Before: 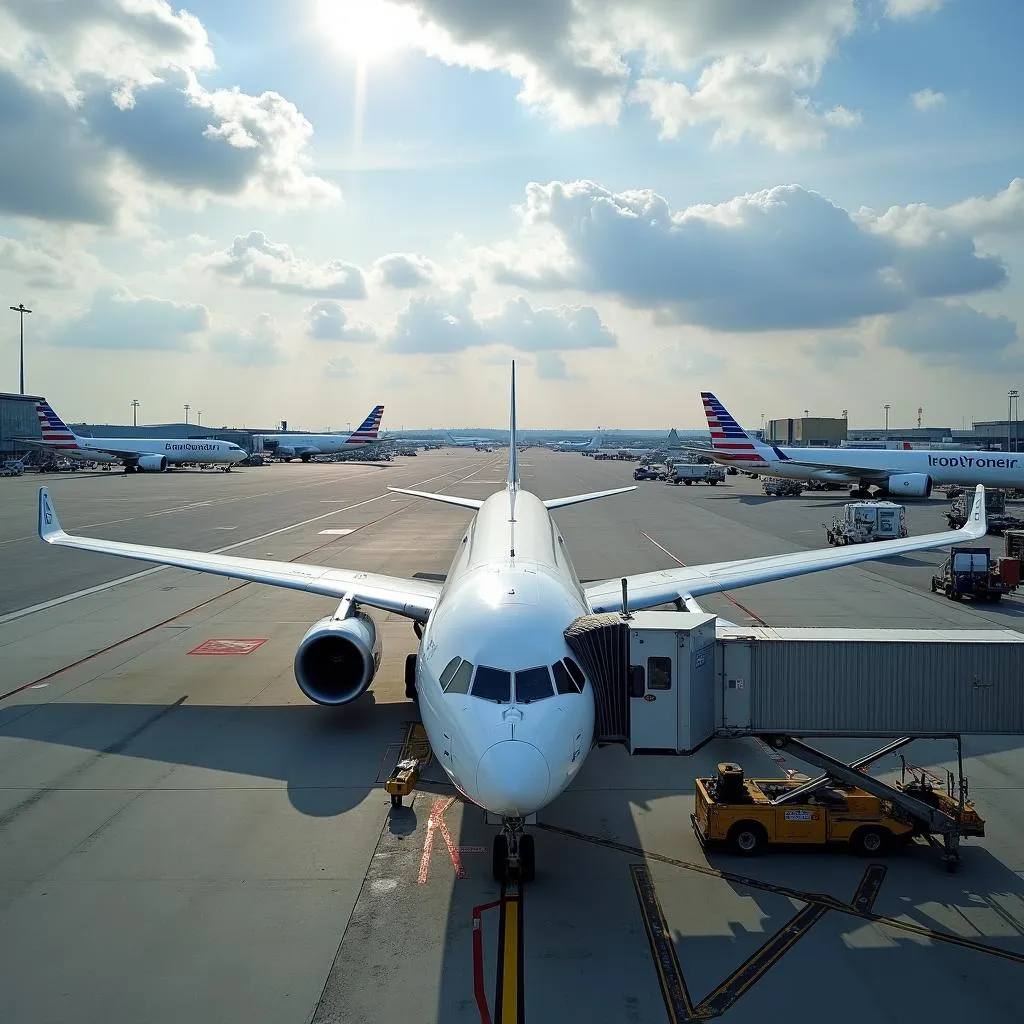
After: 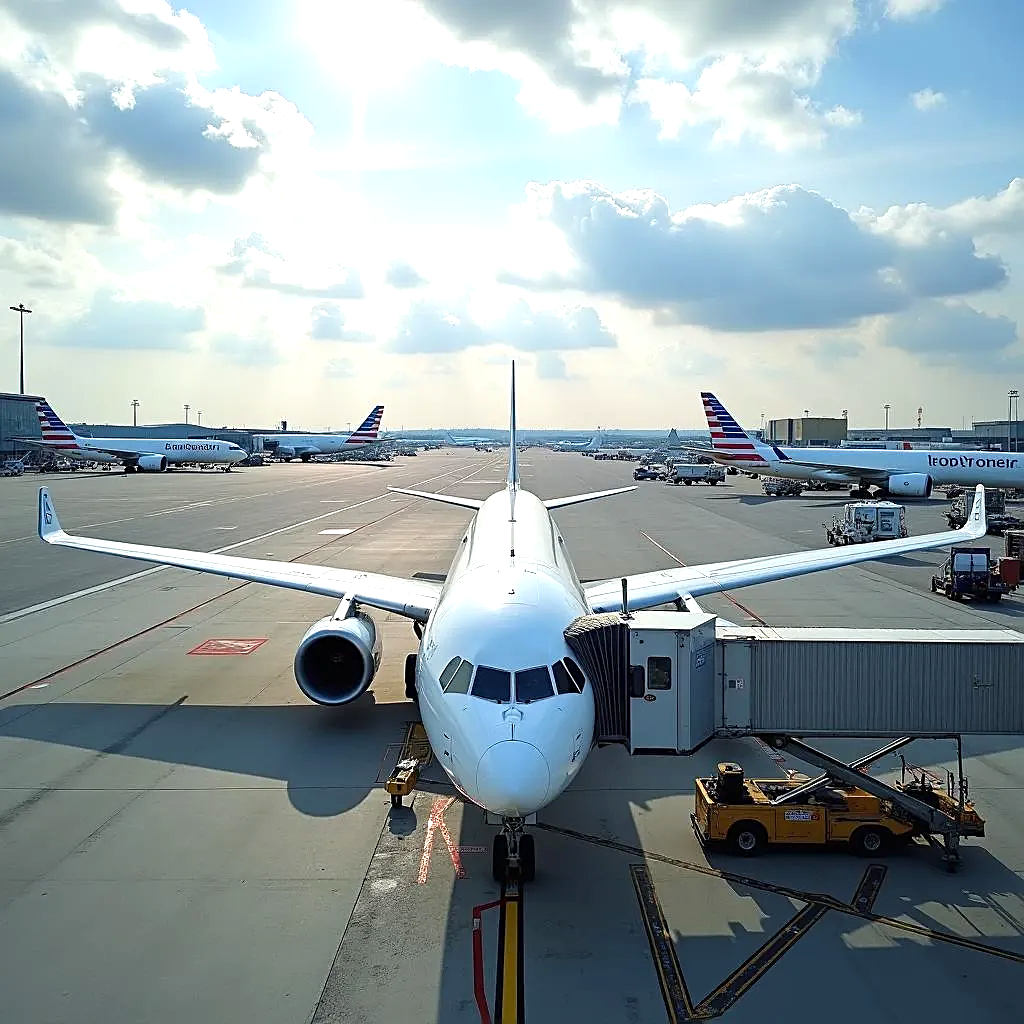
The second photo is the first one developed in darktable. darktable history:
sharpen: on, module defaults
exposure: black level correction 0, exposure 0.498 EV, compensate highlight preservation false
